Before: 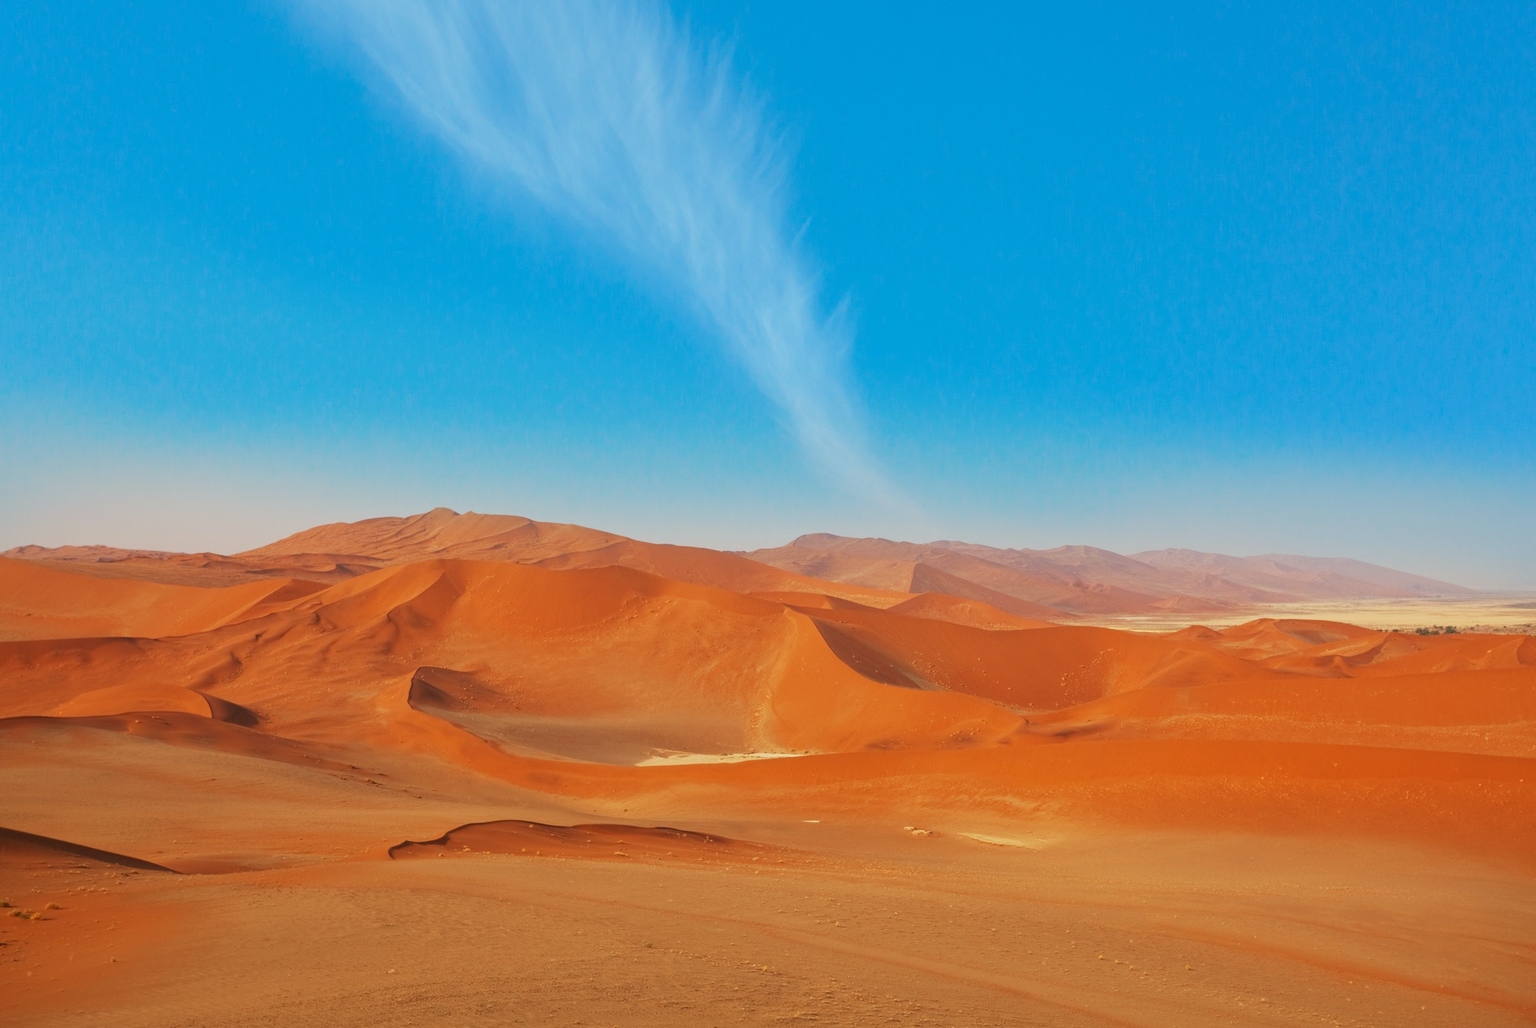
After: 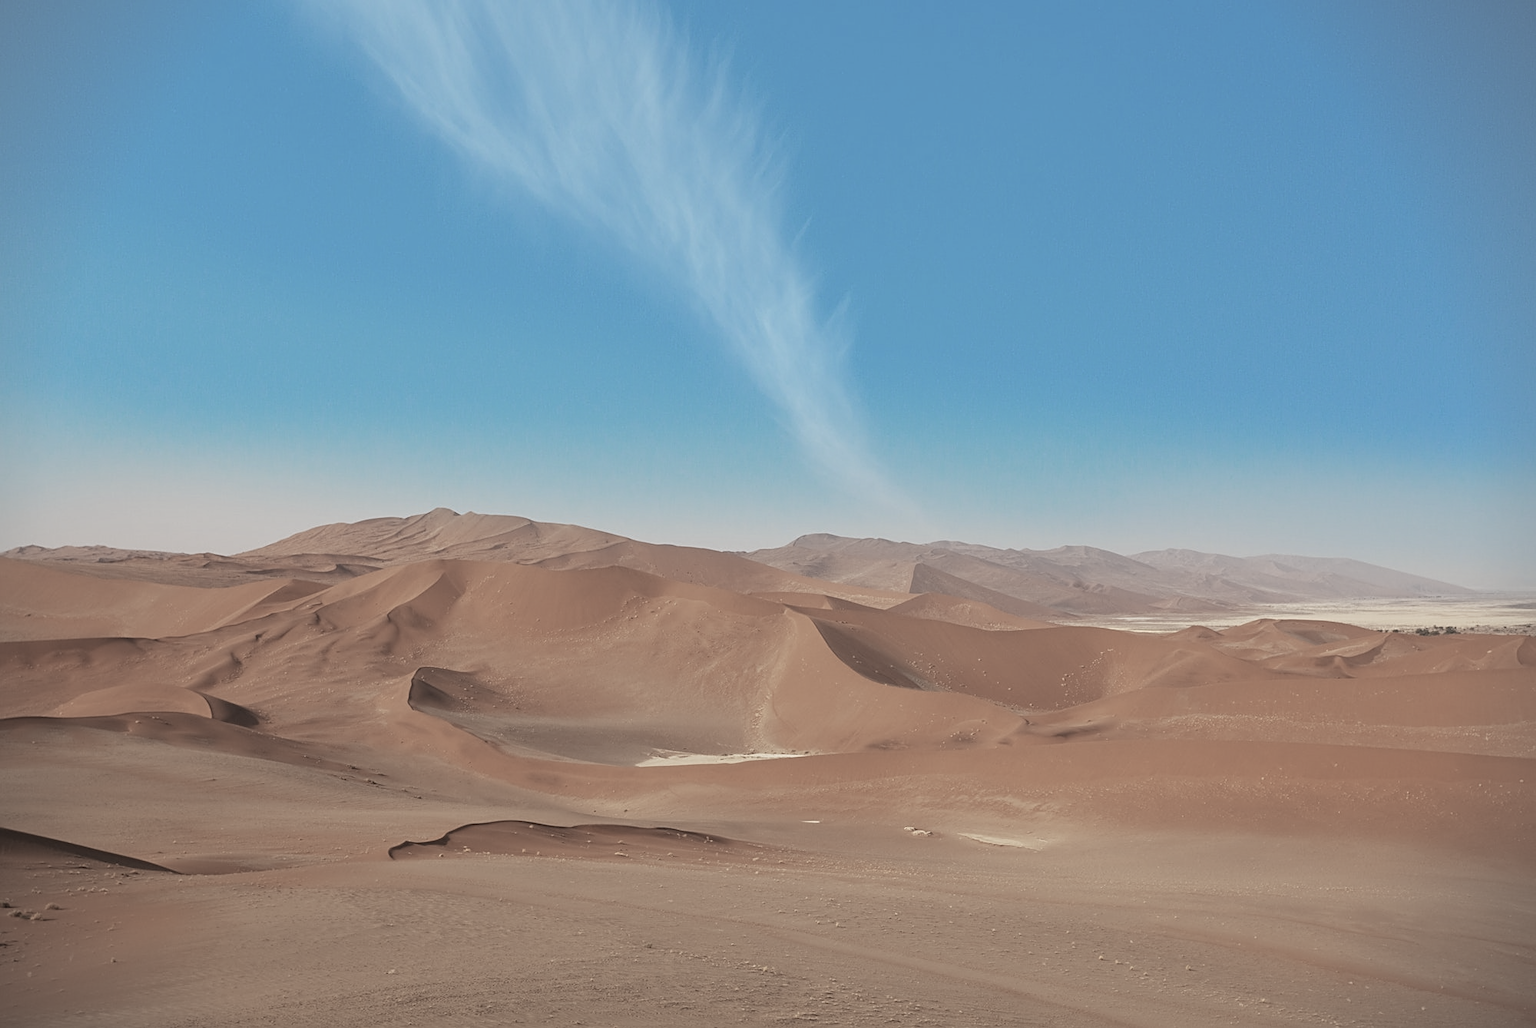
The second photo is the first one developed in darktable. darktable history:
vignetting: fall-off start 92.6%, brightness -0.52, saturation -0.51, center (-0.012, 0)
color zones: curves: ch1 [(0.238, 0.163) (0.476, 0.2) (0.733, 0.322) (0.848, 0.134)]
sharpen: on, module defaults
tone equalizer: on, module defaults
